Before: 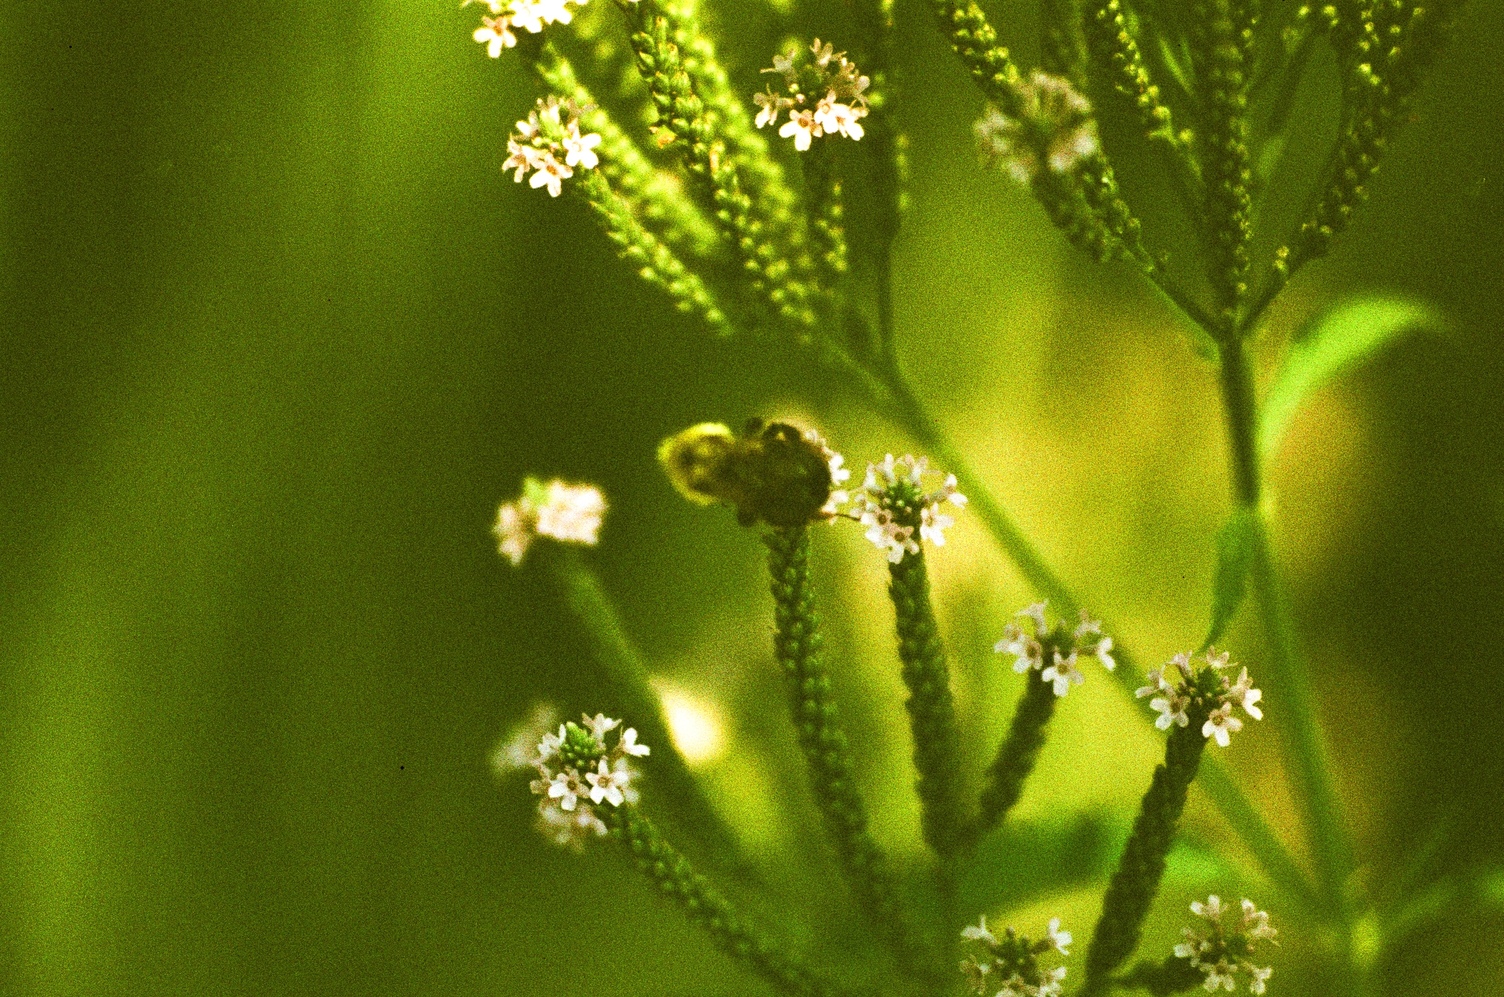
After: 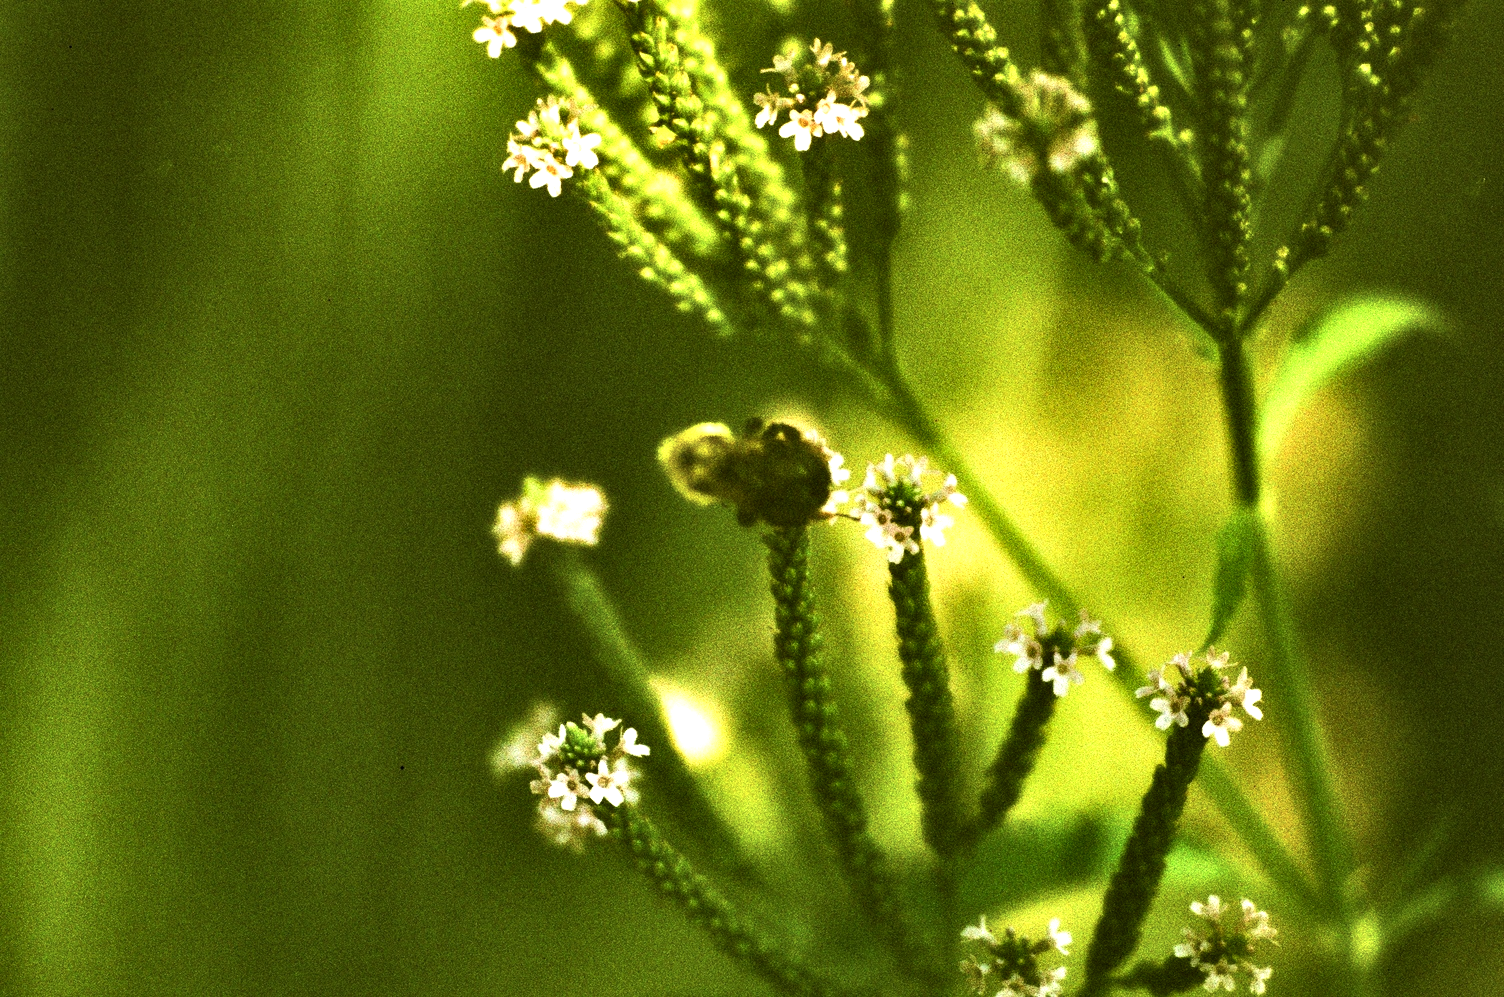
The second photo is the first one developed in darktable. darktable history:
tone equalizer: -8 EV -0.417 EV, -7 EV -0.389 EV, -6 EV -0.333 EV, -5 EV -0.222 EV, -3 EV 0.222 EV, -2 EV 0.333 EV, -1 EV 0.389 EV, +0 EV 0.417 EV, edges refinement/feathering 500, mask exposure compensation -1.57 EV, preserve details no
contrast equalizer: y [[0.514, 0.573, 0.581, 0.508, 0.5, 0.5], [0.5 ×6], [0.5 ×6], [0 ×6], [0 ×6]]
